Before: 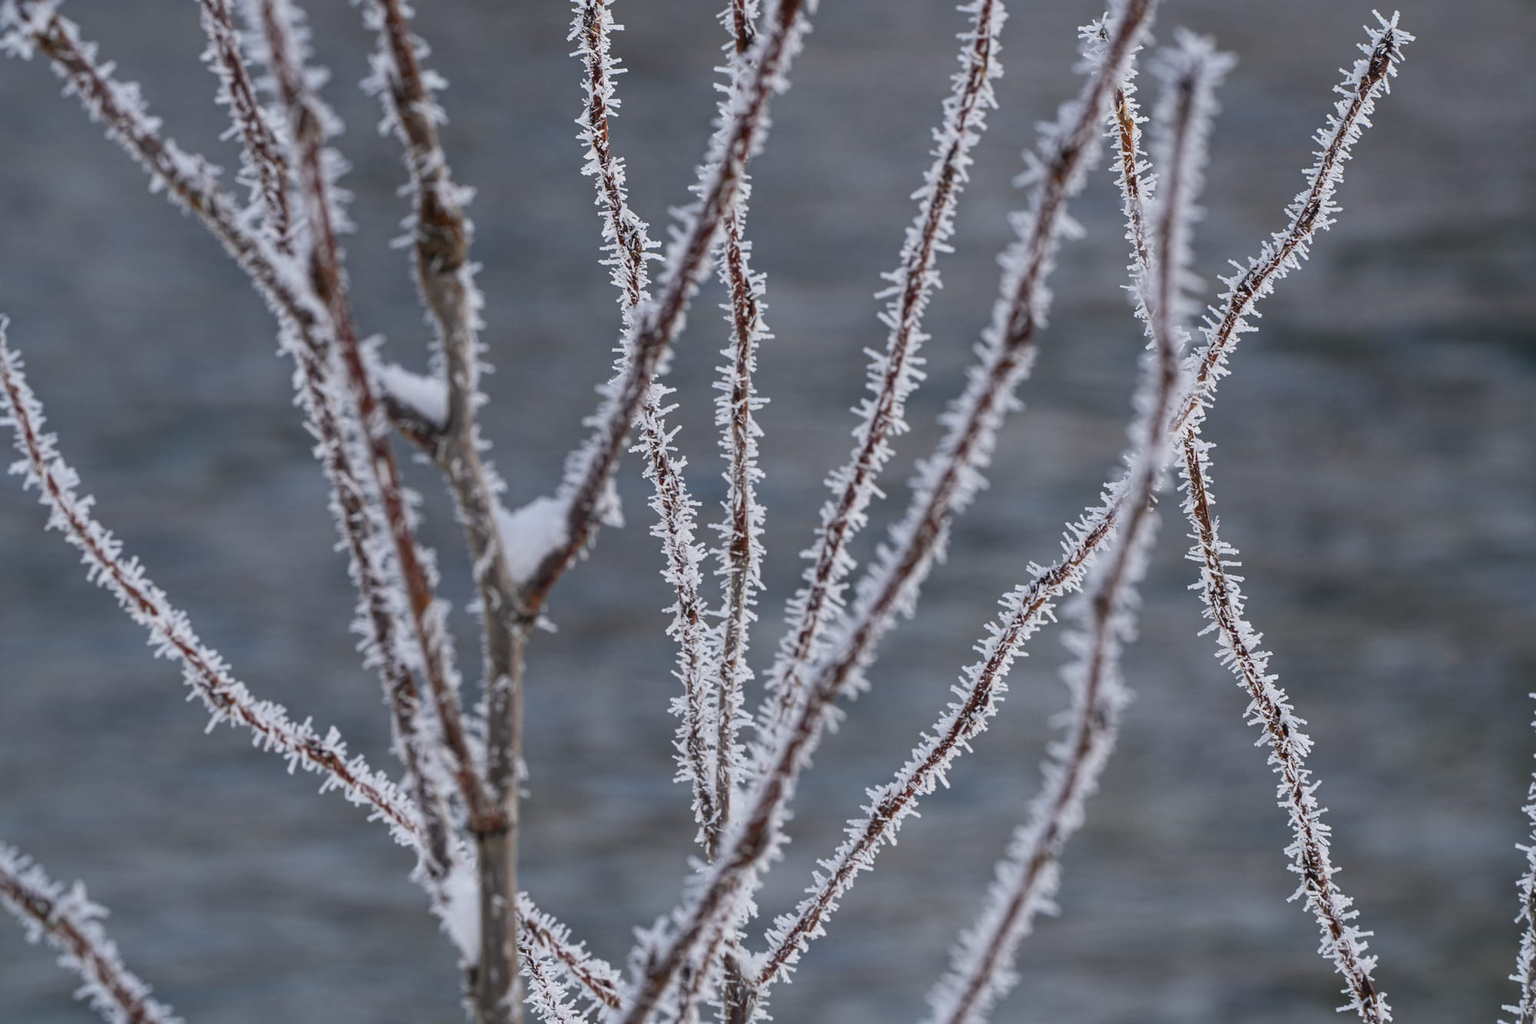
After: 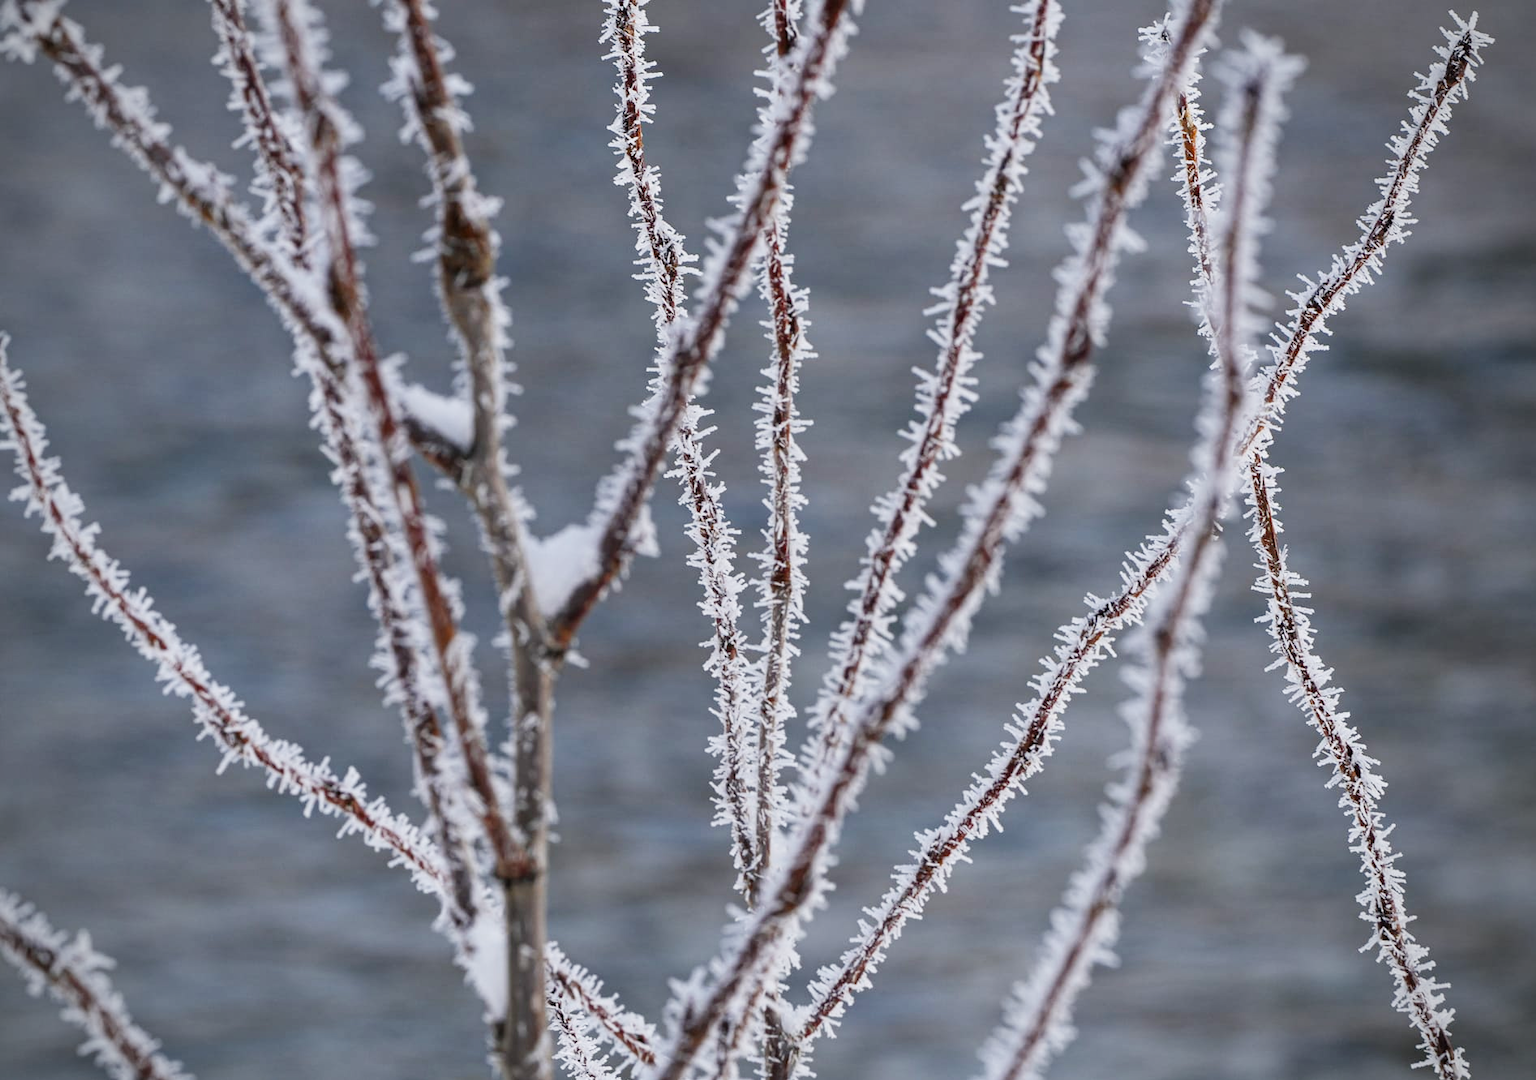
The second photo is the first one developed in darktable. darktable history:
vignetting: fall-off radius 61.1%, unbound false
tone curve: curves: ch0 [(0, 0) (0.004, 0.001) (0.133, 0.112) (0.325, 0.362) (0.832, 0.893) (1, 1)], preserve colors none
crop and rotate: left 0%, right 5.279%
